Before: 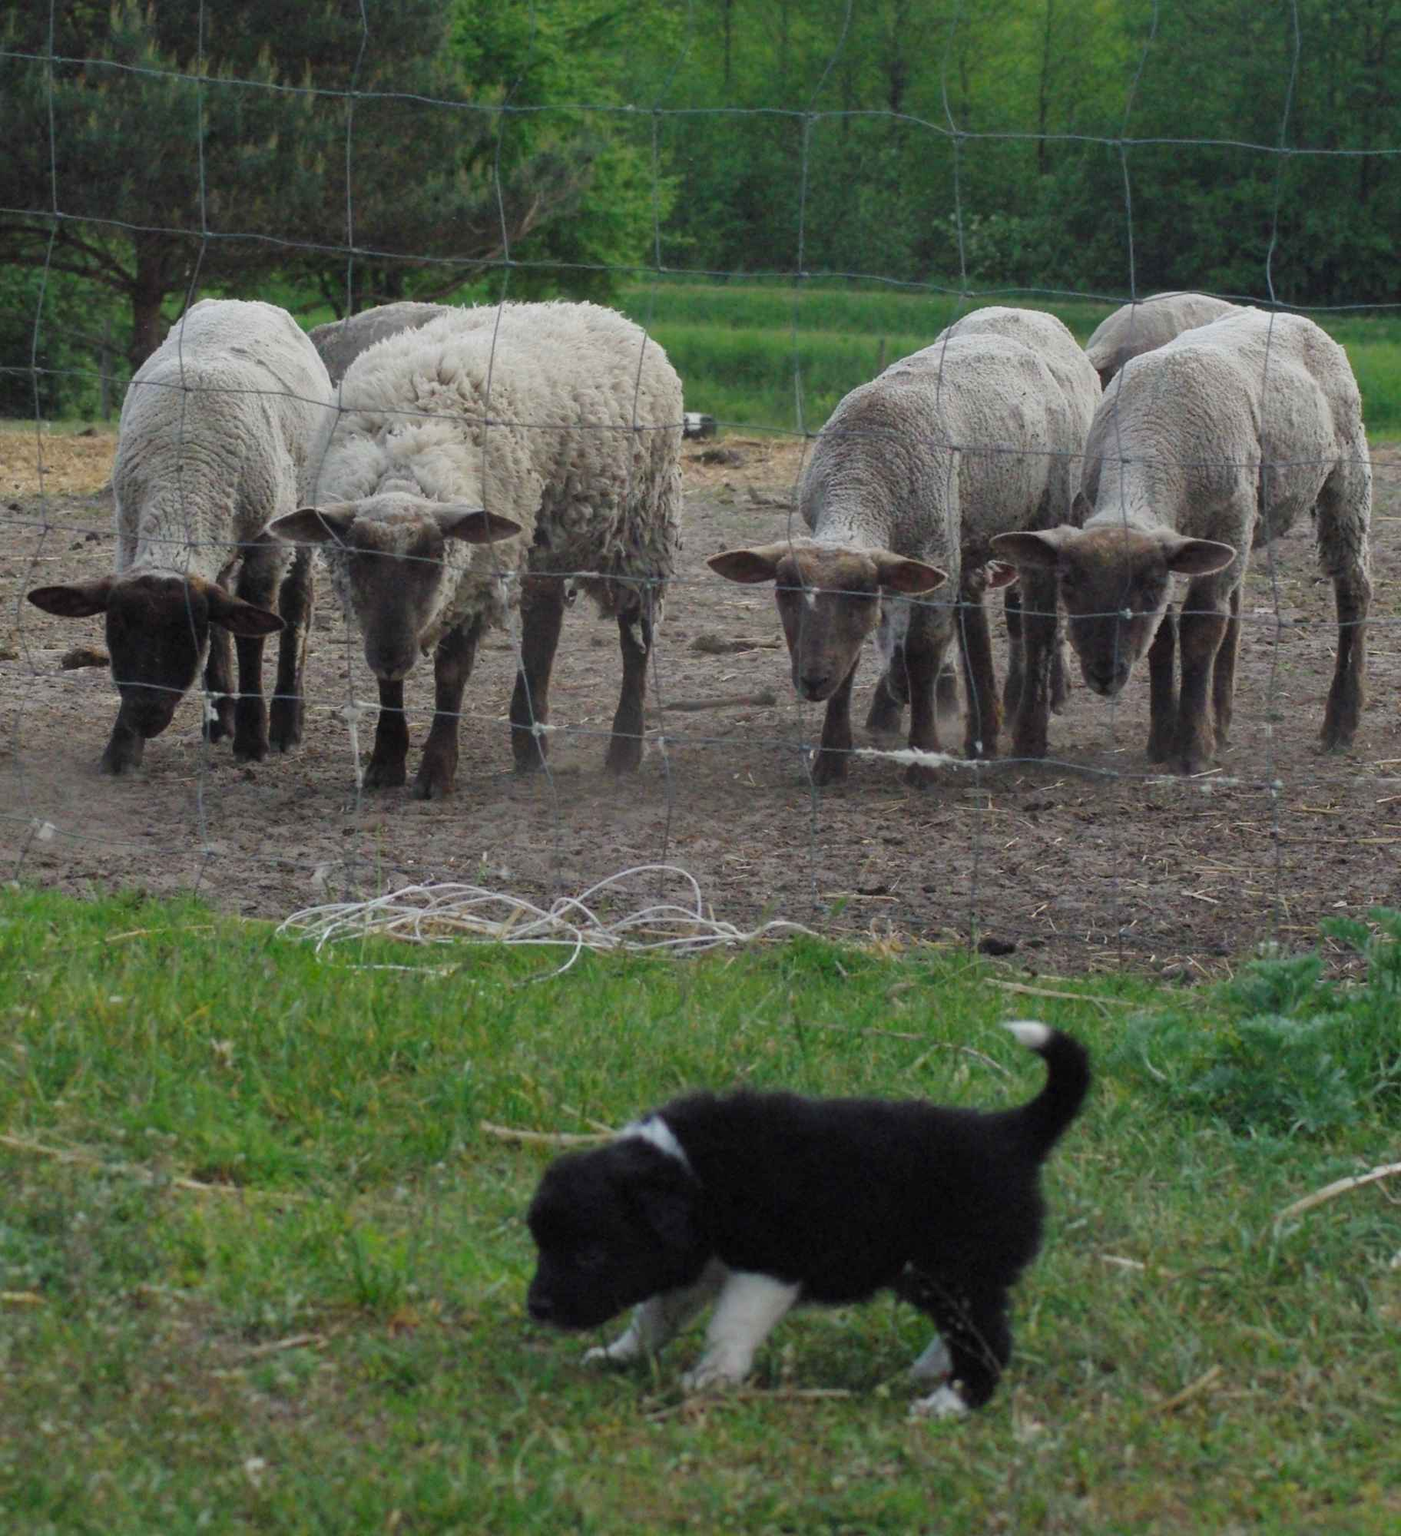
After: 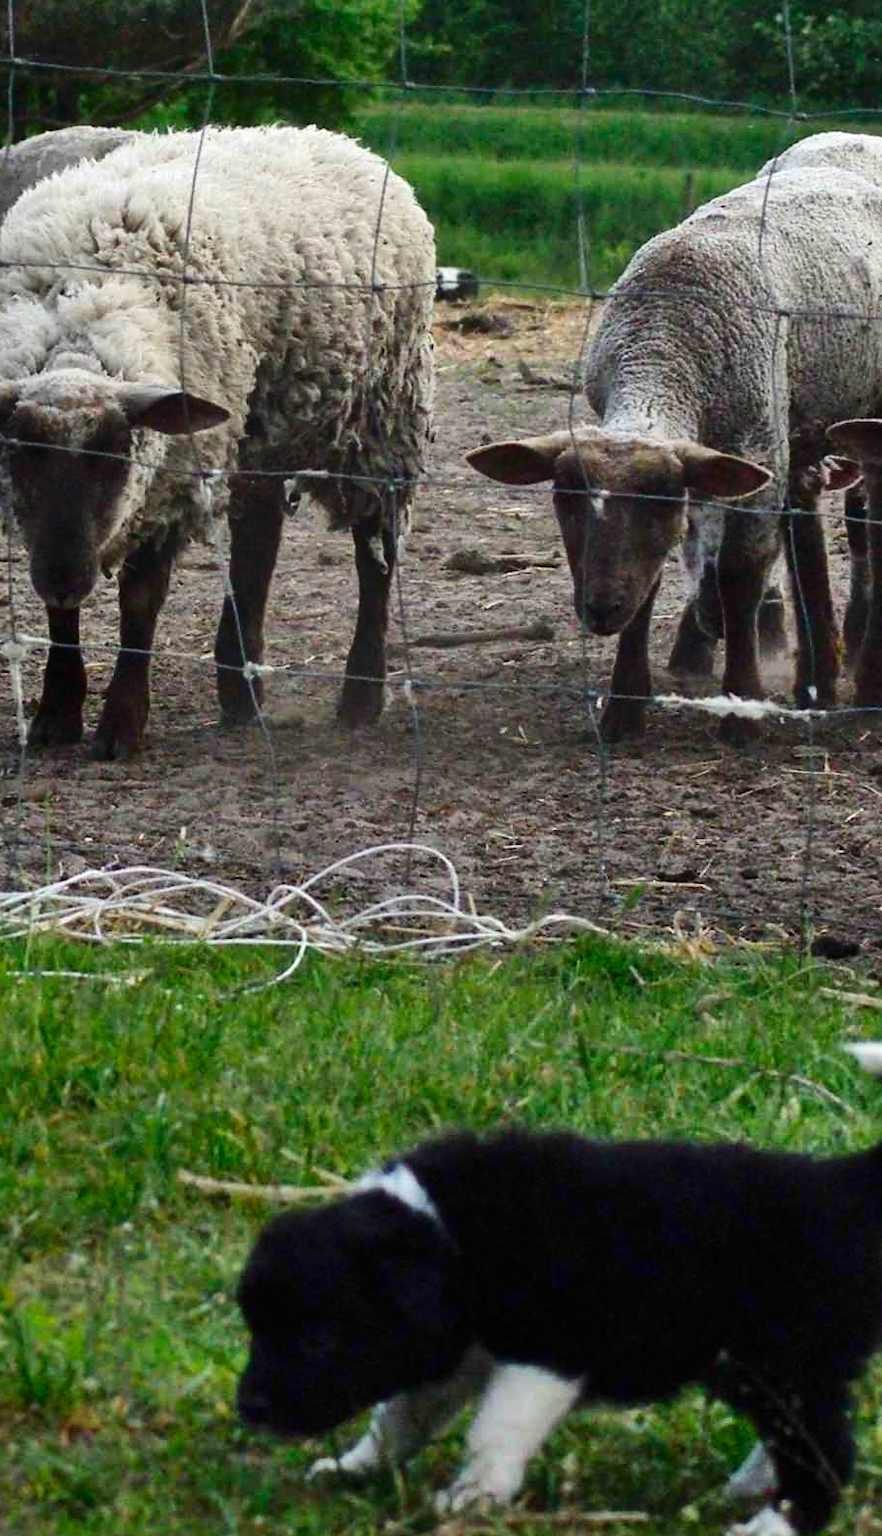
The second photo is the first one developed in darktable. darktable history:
sharpen: amount 0.2
shadows and highlights: white point adjustment -3.64, highlights -63.34, highlights color adjustment 42%, soften with gaussian
crop and rotate: angle 0.02°, left 24.353%, top 13.219%, right 26.156%, bottom 8.224%
contrast brightness saturation: contrast 0.19, brightness -0.24, saturation 0.11
exposure: black level correction 0, exposure 0.7 EV, compensate exposure bias true, compensate highlight preservation false
